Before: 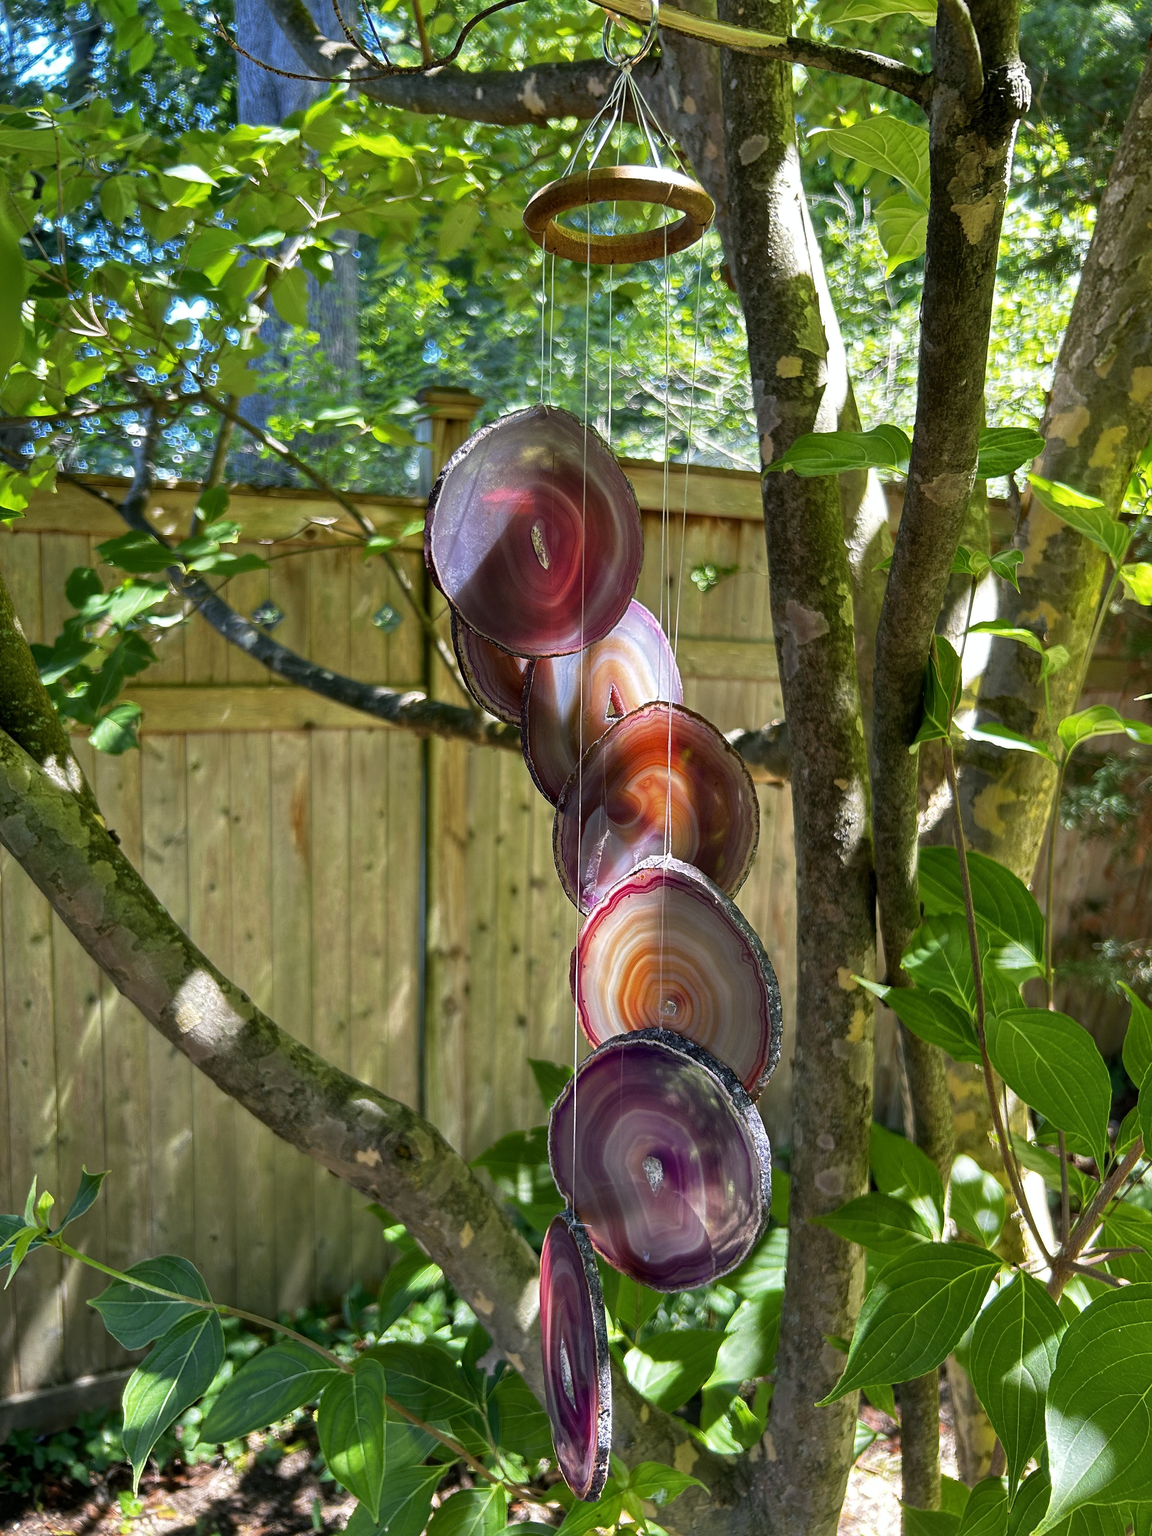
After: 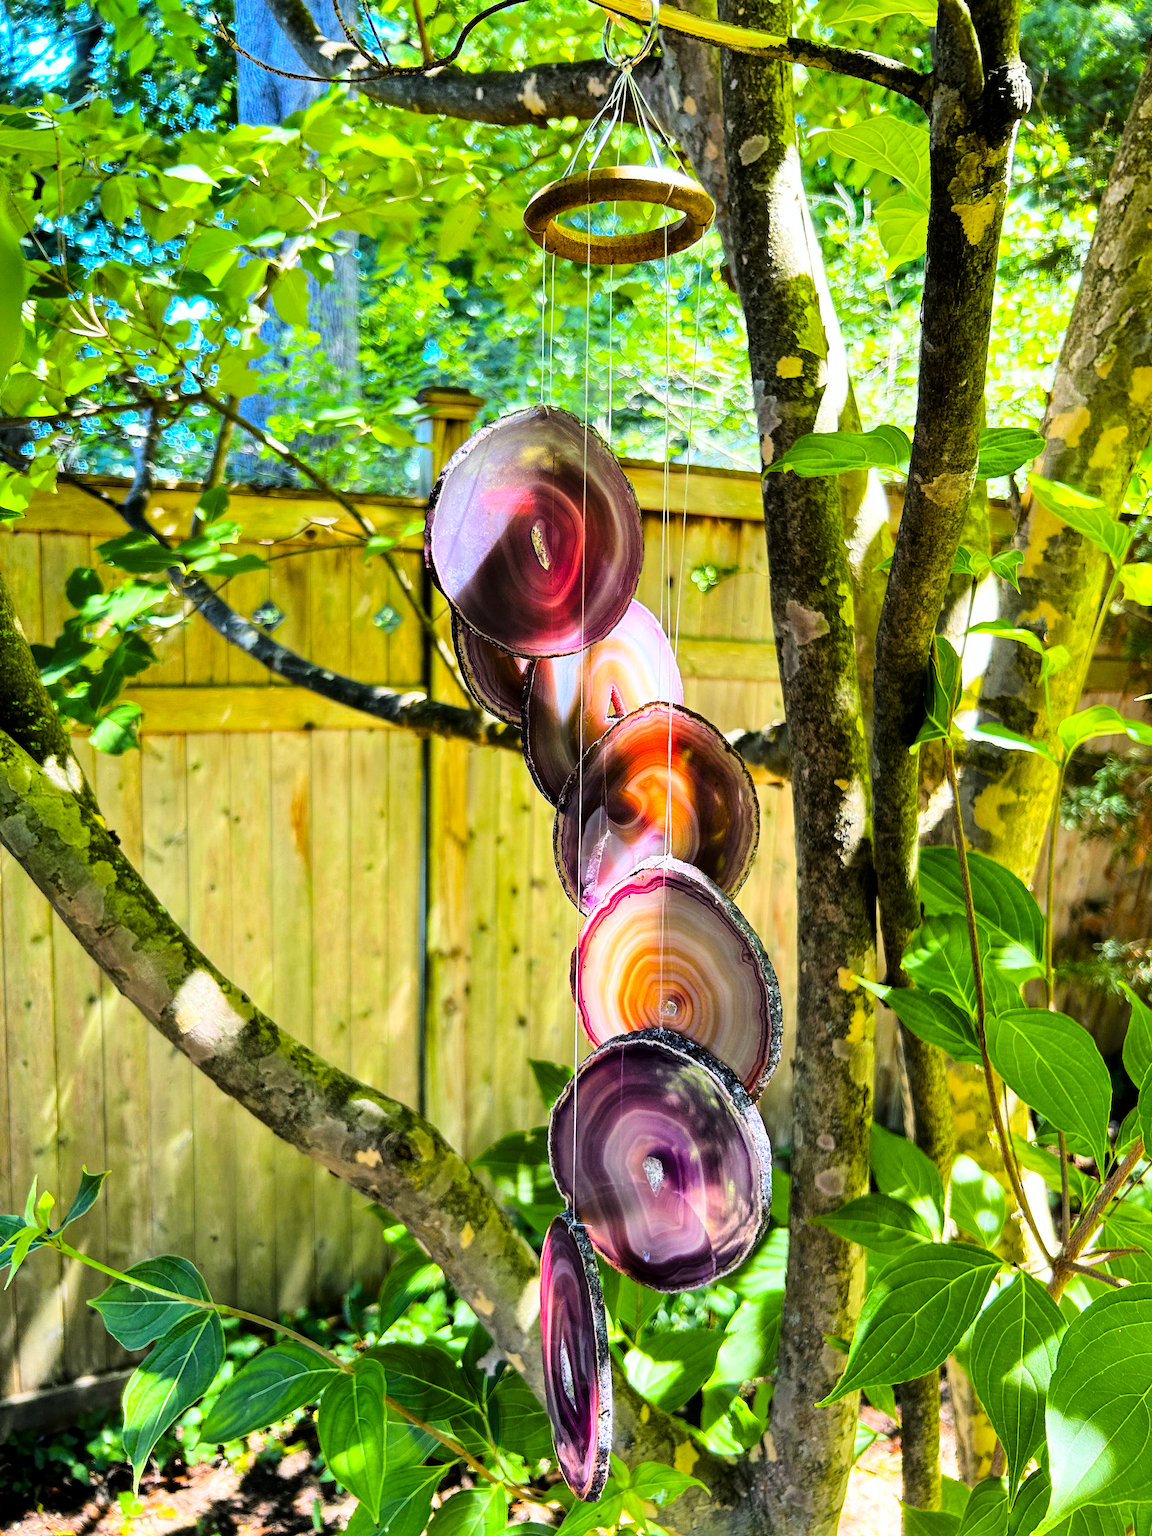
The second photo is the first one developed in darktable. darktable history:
color balance rgb: linear chroma grading › global chroma 9.31%, global vibrance 41.49%
tone curve: curves: ch0 [(0, 0) (0.004, 0) (0.133, 0.071) (0.325, 0.456) (0.832, 0.957) (1, 1)], color space Lab, linked channels, preserve colors none
